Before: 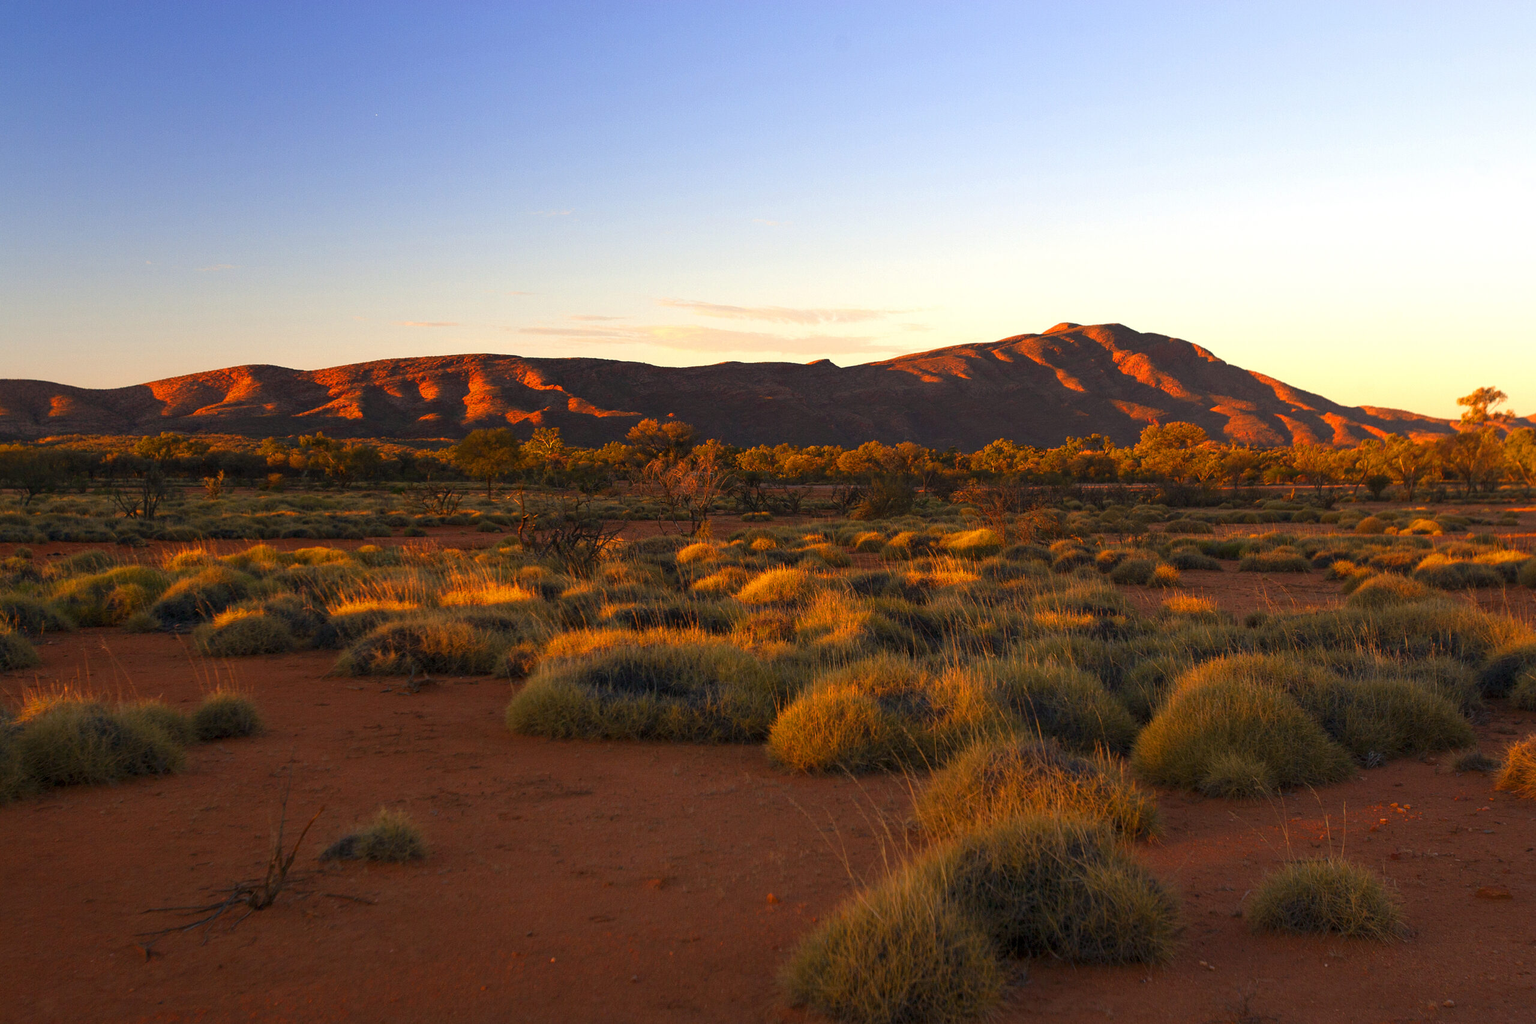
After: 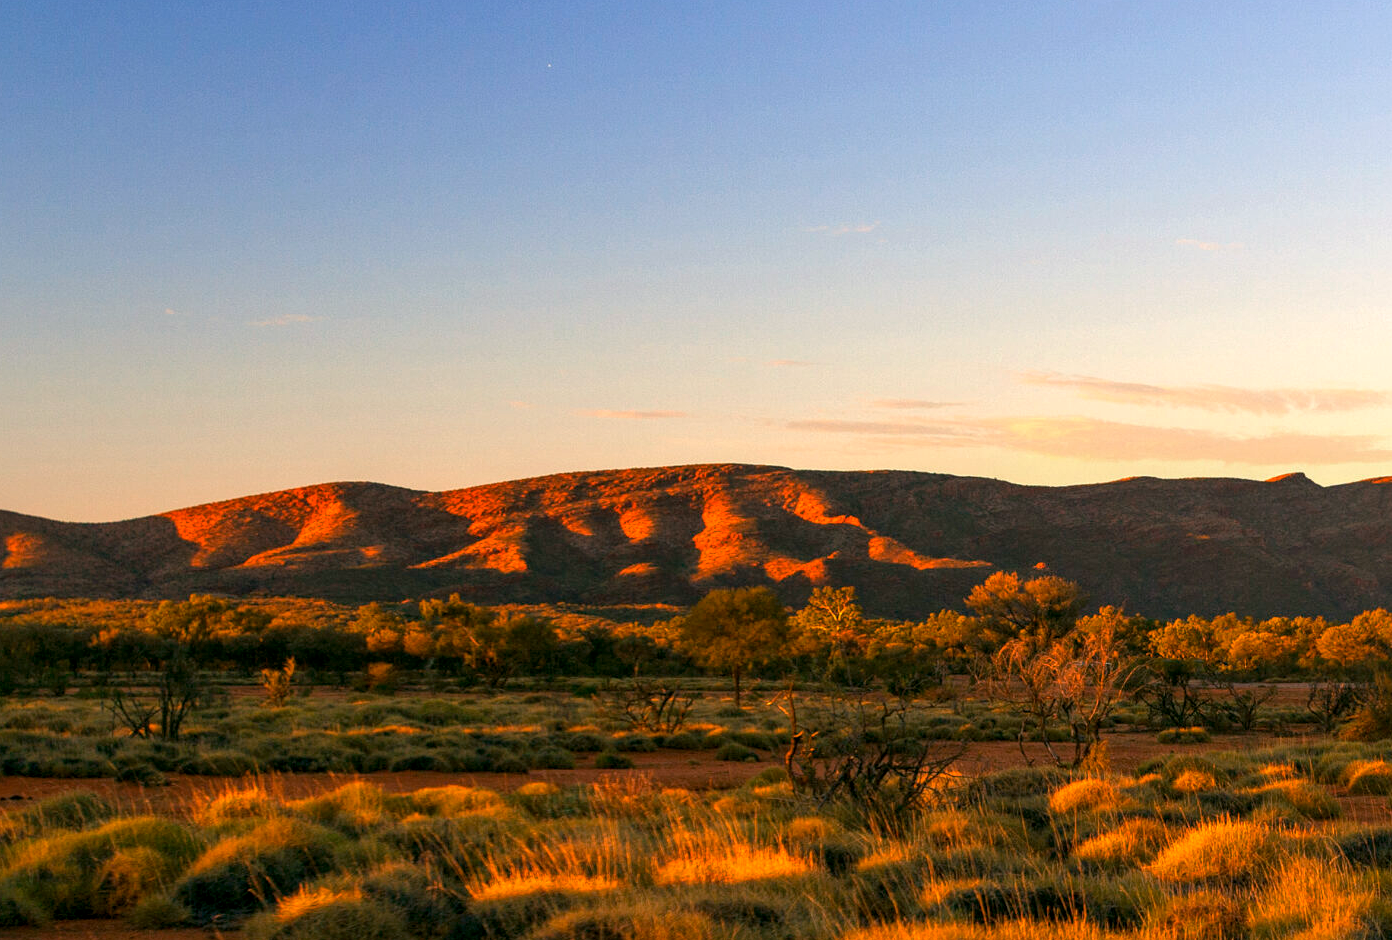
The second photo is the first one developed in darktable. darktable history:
shadows and highlights: shadows 25.36, highlights -23.85
color correction: highlights a* 4.01, highlights b* 4.98, shadows a* -8.31, shadows b* 4.74
tone equalizer: -8 EV -0.55 EV, mask exposure compensation -0.492 EV
crop and rotate: left 3.049%, top 7.382%, right 42.574%, bottom 37.515%
local contrast: on, module defaults
